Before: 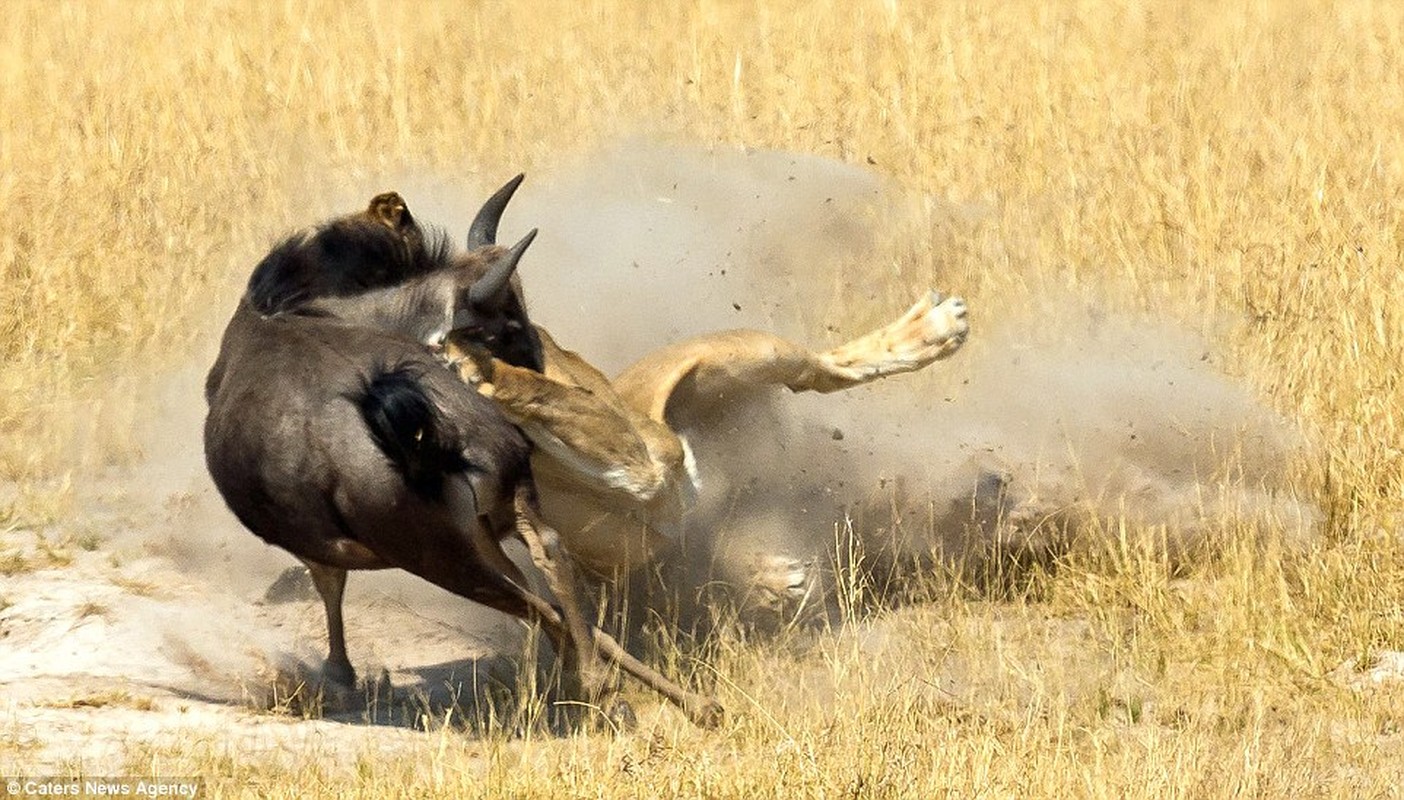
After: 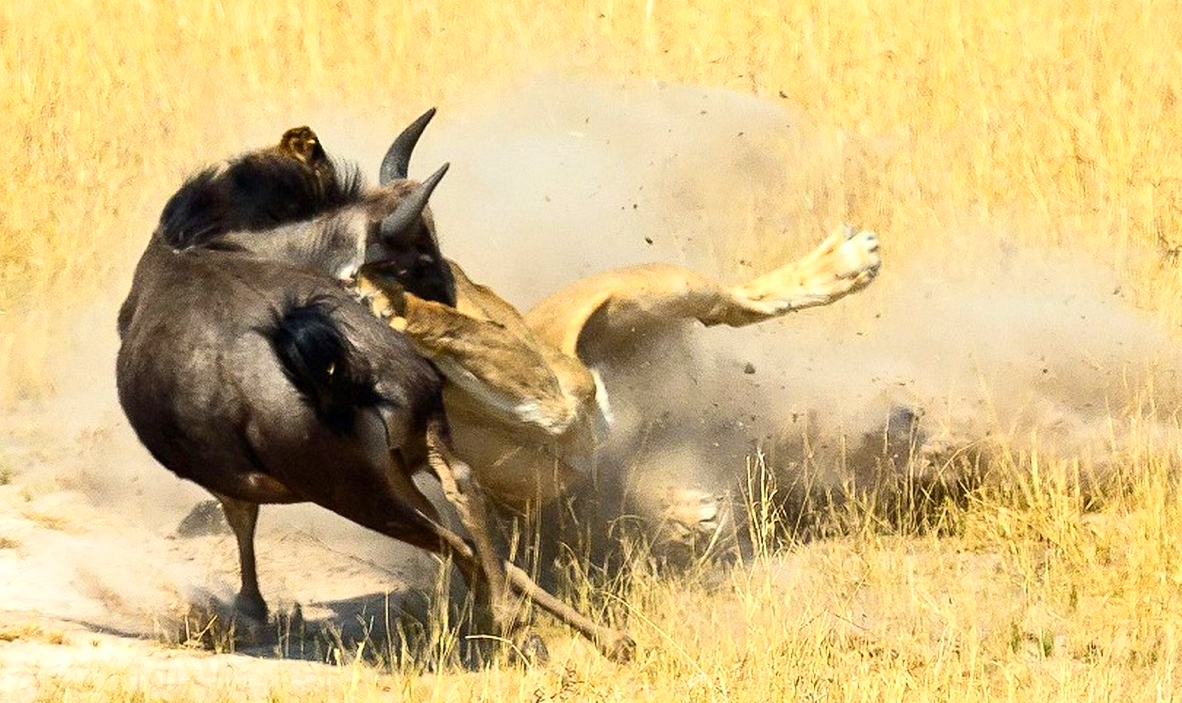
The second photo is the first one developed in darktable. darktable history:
crop: left 6.284%, top 8.32%, right 9.526%, bottom 3.781%
contrast brightness saturation: contrast 0.231, brightness 0.104, saturation 0.292
